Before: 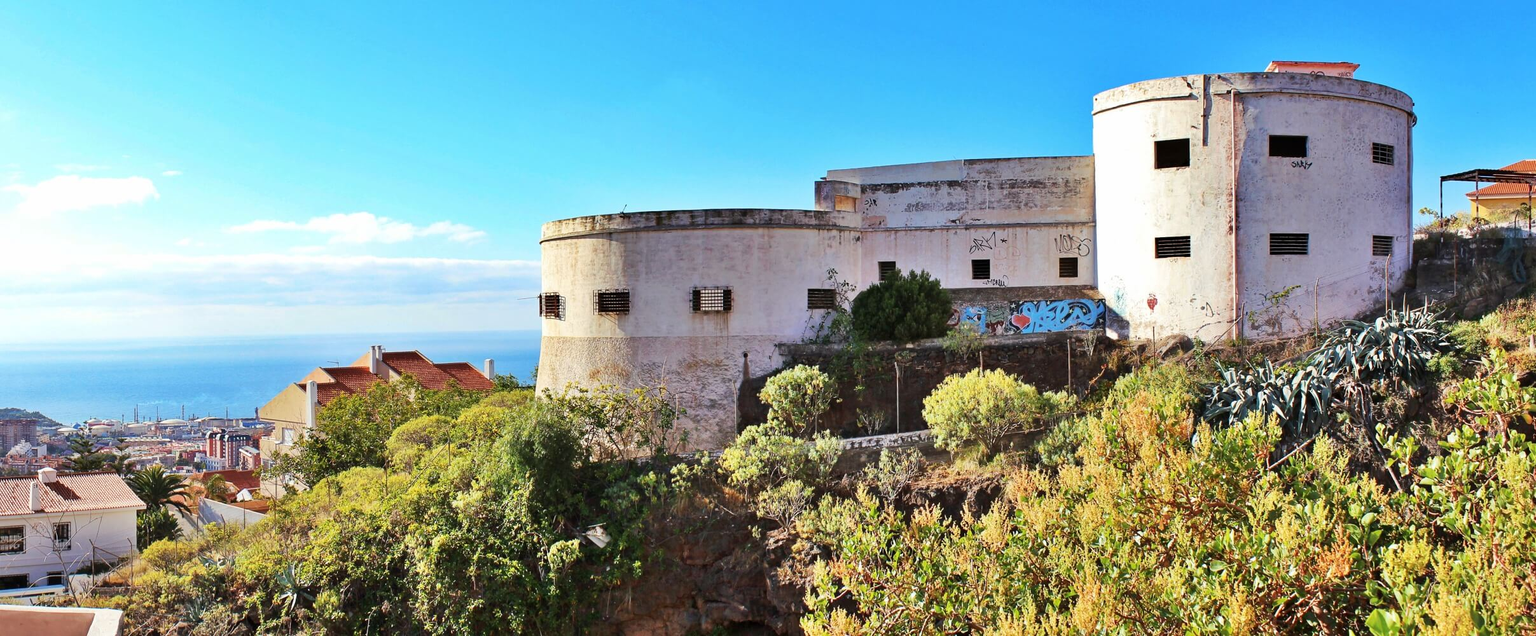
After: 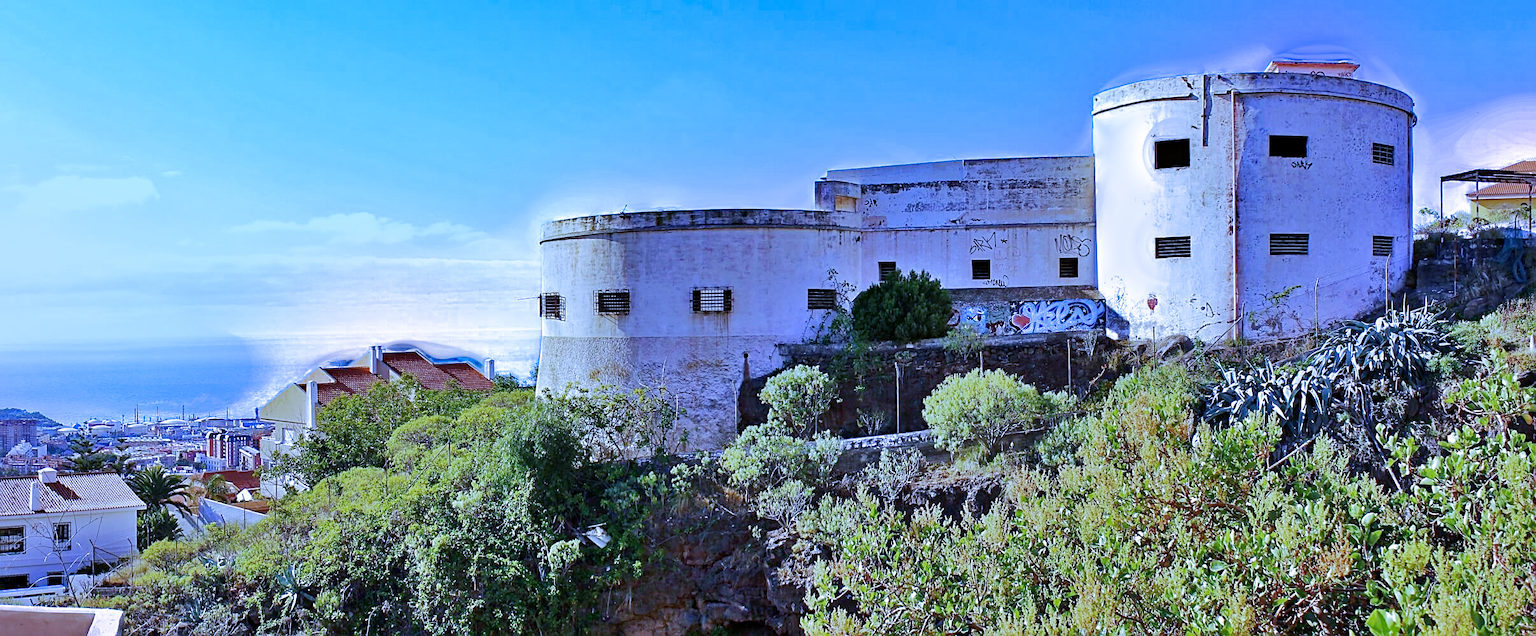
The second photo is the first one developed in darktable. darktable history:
white balance: red 0.766, blue 1.537
sharpen: on, module defaults
shadows and highlights: shadows 30.86, highlights 0, soften with gaussian
haze removal: strength 0.29, distance 0.25, compatibility mode true, adaptive false
filmic rgb: black relative exposure -16 EV, threshold -0.33 EV, transition 3.19 EV, structure ↔ texture 100%, target black luminance 0%, hardness 7.57, latitude 72.96%, contrast 0.908, highlights saturation mix 10%, shadows ↔ highlights balance -0.38%, add noise in highlights 0, preserve chrominance no, color science v4 (2020), iterations of high-quality reconstruction 10, enable highlight reconstruction true
